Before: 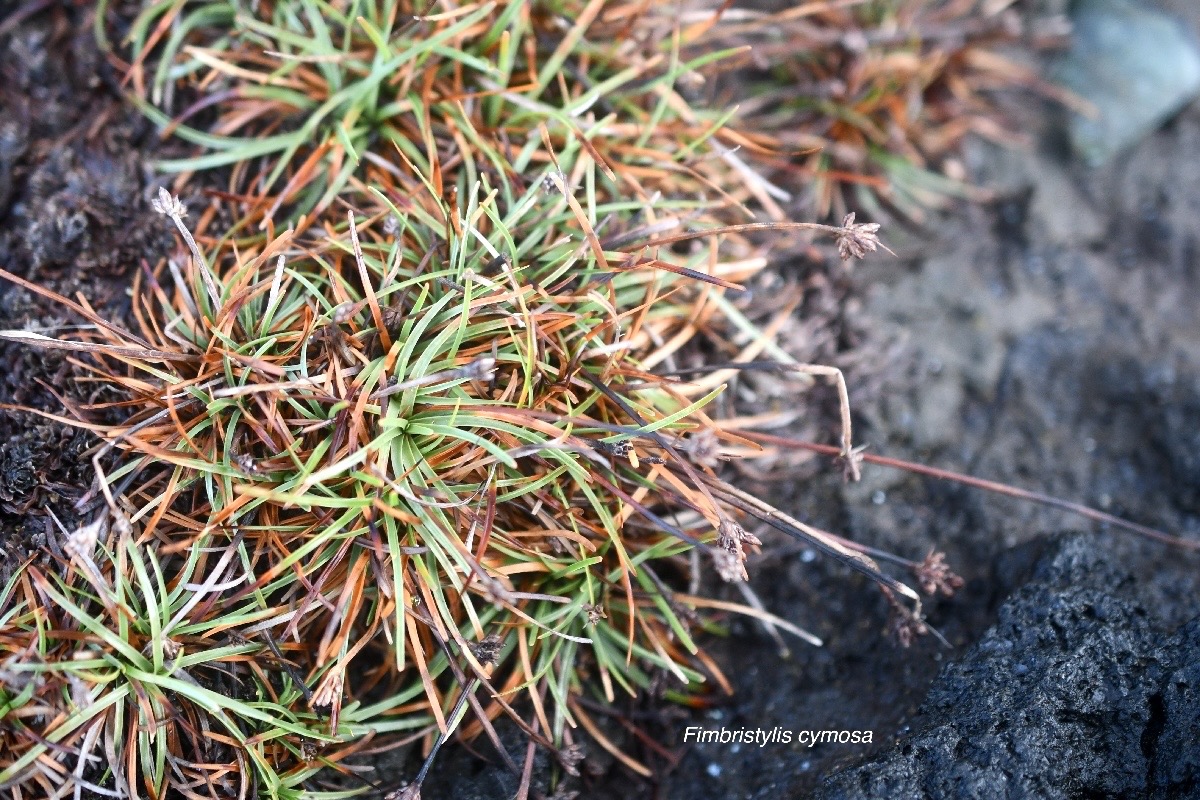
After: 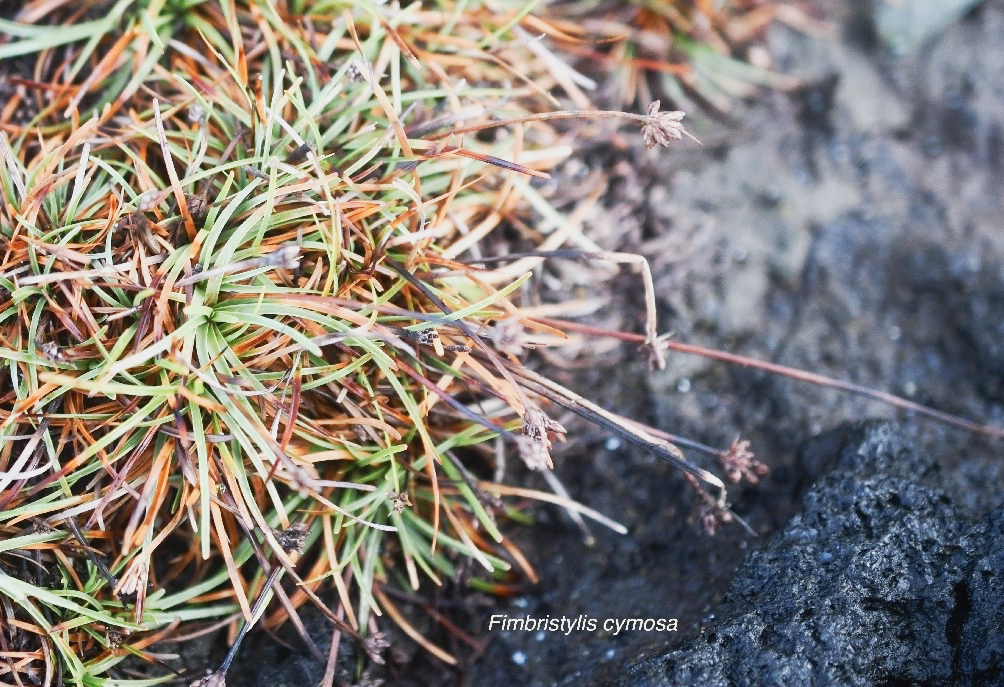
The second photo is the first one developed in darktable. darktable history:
tone curve: curves: ch0 [(0, 0.026) (0.181, 0.223) (0.405, 0.46) (0.456, 0.528) (0.634, 0.728) (0.877, 0.89) (0.984, 0.935)]; ch1 [(0, 0) (0.443, 0.43) (0.492, 0.488) (0.566, 0.579) (0.595, 0.625) (0.65, 0.657) (0.696, 0.725) (1, 1)]; ch2 [(0, 0) (0.33, 0.301) (0.421, 0.443) (0.447, 0.489) (0.495, 0.494) (0.537, 0.57) (0.586, 0.591) (0.663, 0.686) (1, 1)], preserve colors none
crop: left 16.276%, top 14.044%
color correction: highlights b* -0.045, saturation 0.985
